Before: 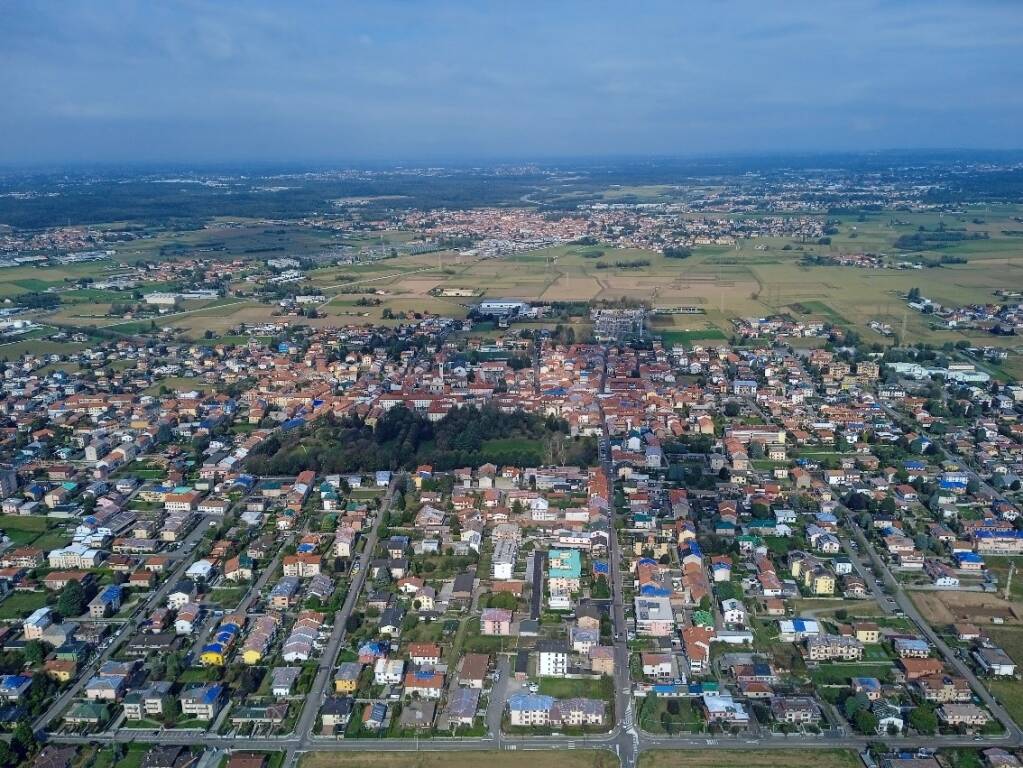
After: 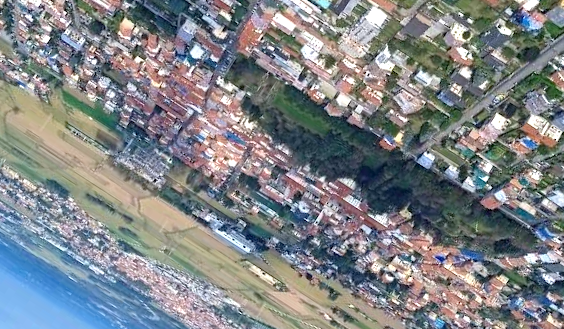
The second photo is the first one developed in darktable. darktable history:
haze removal: compatibility mode true, adaptive false
crop and rotate: angle 147.03°, left 9.199%, top 15.662%, right 4.502%, bottom 17.162%
tone equalizer: on, module defaults
exposure: black level correction 0, exposure 0.694 EV, compensate highlight preservation false
